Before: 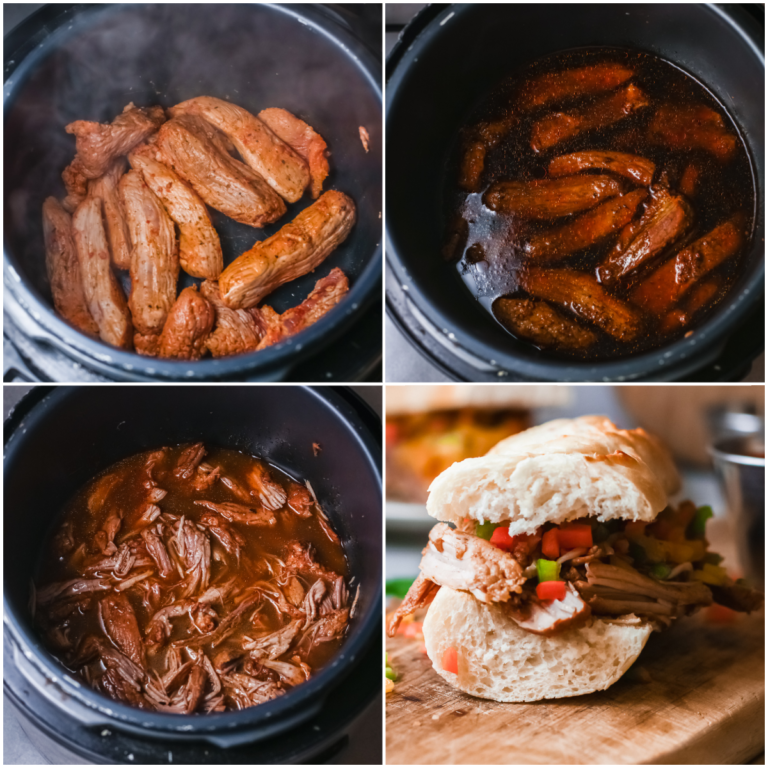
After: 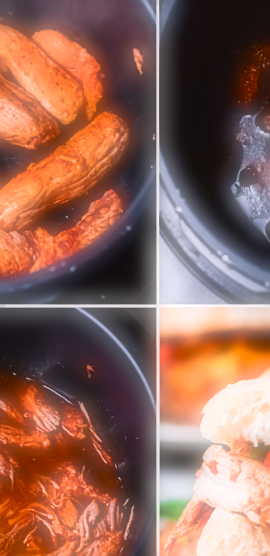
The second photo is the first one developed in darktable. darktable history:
tone curve: curves: ch0 [(0, 0.023) (0.103, 0.087) (0.295, 0.297) (0.445, 0.531) (0.553, 0.665) (0.735, 0.843) (0.994, 1)]; ch1 [(0, 0) (0.414, 0.395) (0.447, 0.447) (0.485, 0.5) (0.512, 0.524) (0.542, 0.581) (0.581, 0.632) (0.646, 0.715) (1, 1)]; ch2 [(0, 0) (0.369, 0.388) (0.449, 0.431) (0.478, 0.471) (0.516, 0.517) (0.579, 0.624) (0.674, 0.775) (1, 1)], color space Lab, independent channels, preserve colors none
crop and rotate: left 29.476%, top 10.214%, right 35.32%, bottom 17.333%
local contrast: mode bilateral grid, contrast 20, coarseness 50, detail 120%, midtone range 0.2
sharpen: on, module defaults
soften: on, module defaults
